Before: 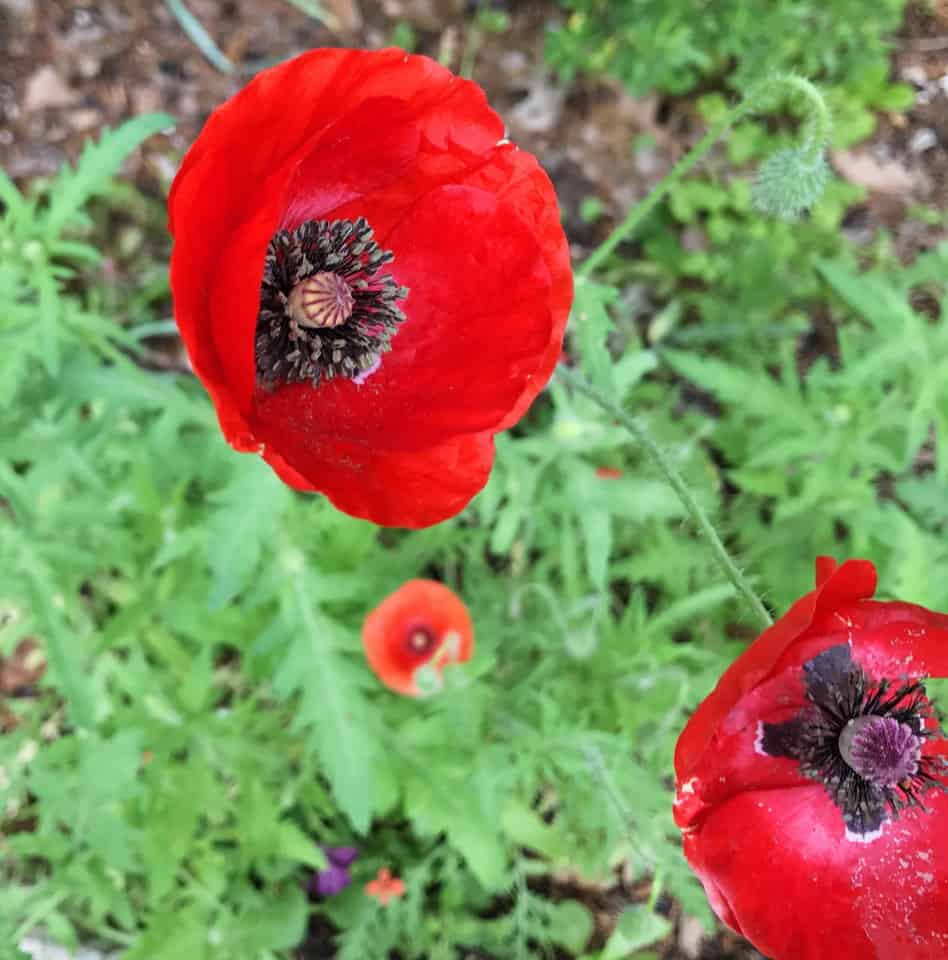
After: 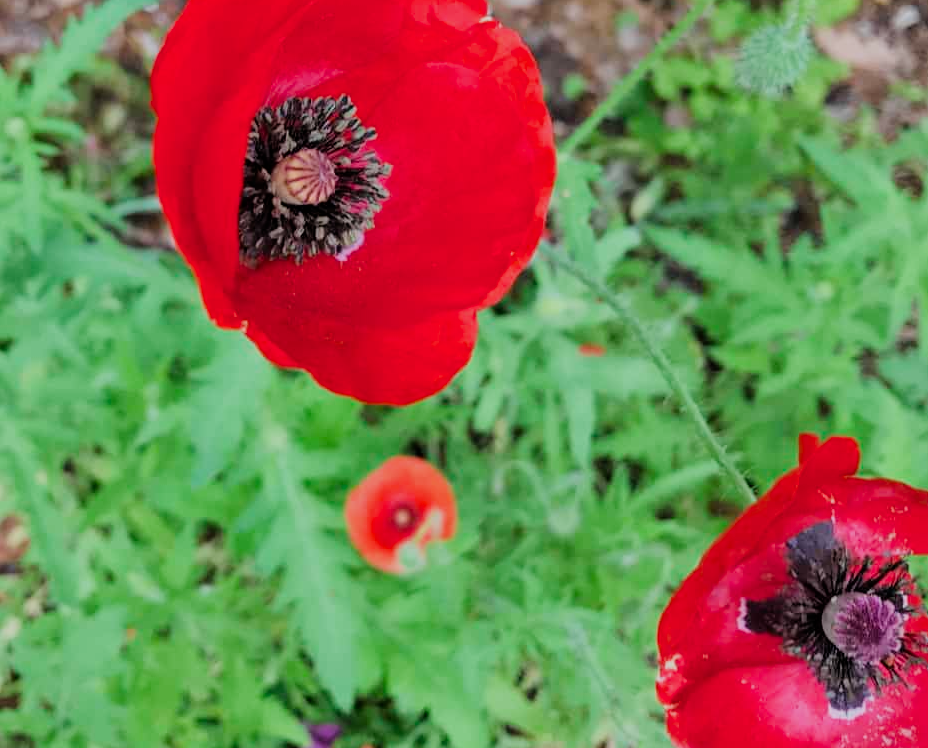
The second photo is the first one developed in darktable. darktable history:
crop and rotate: left 1.814%, top 12.818%, right 0.25%, bottom 9.225%
filmic rgb: black relative exposure -7.65 EV, white relative exposure 4.56 EV, hardness 3.61
